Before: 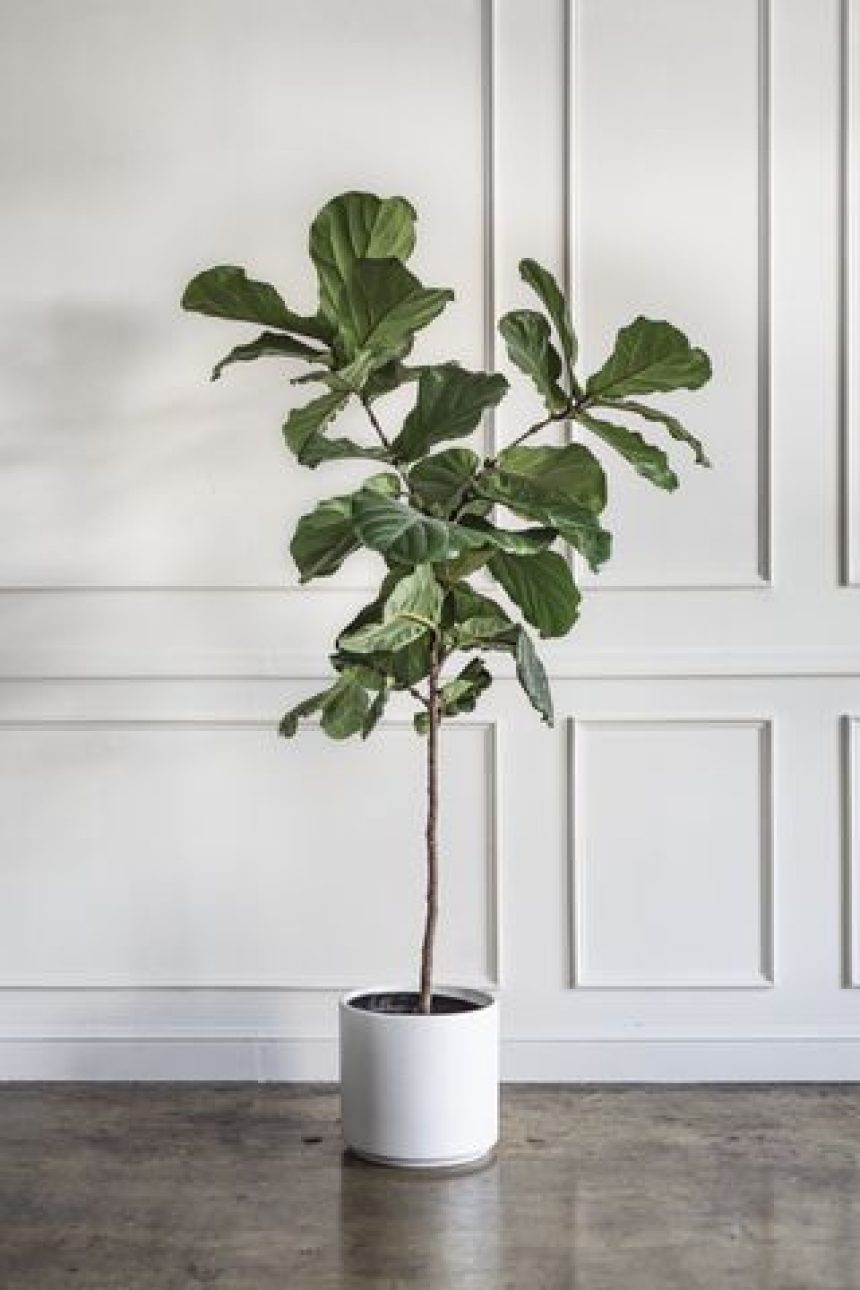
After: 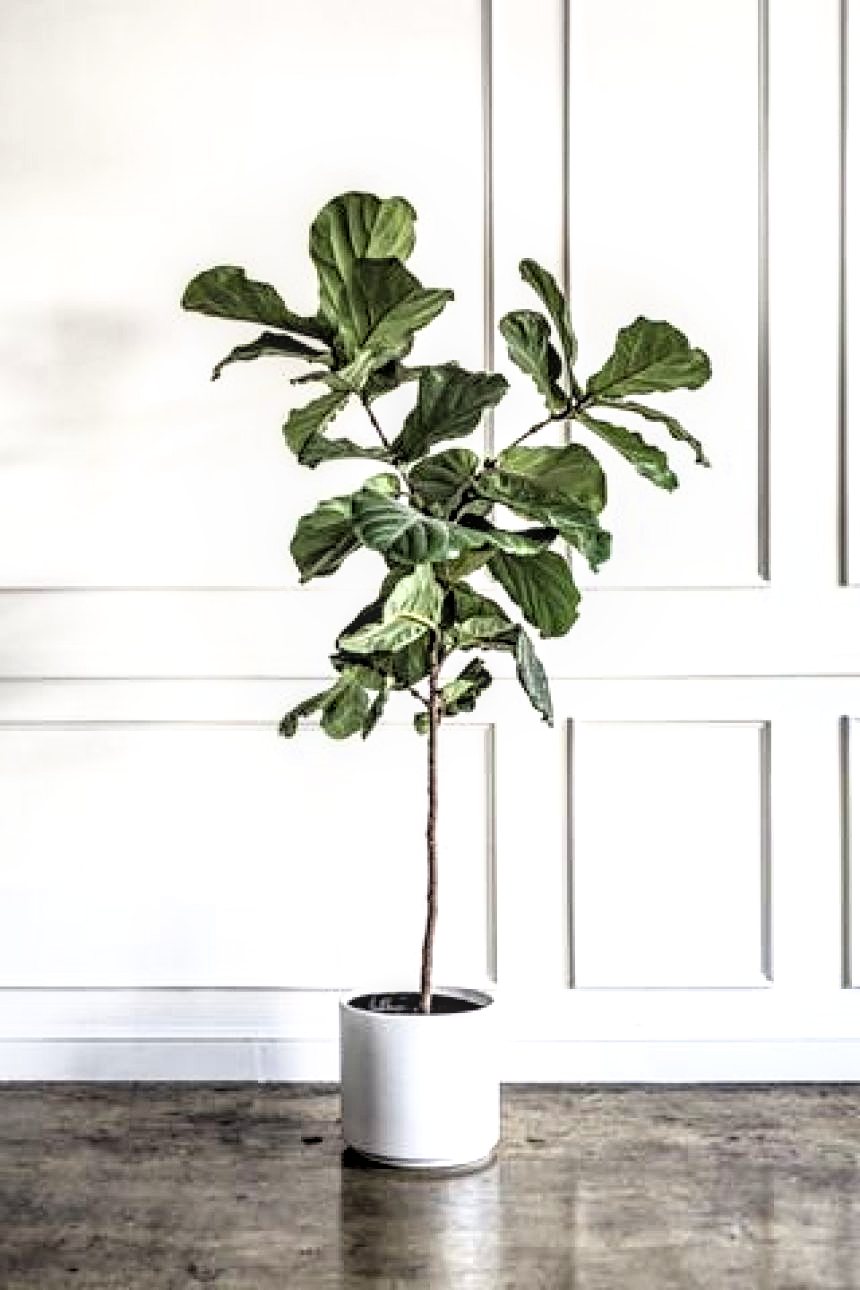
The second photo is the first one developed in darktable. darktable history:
exposure: exposure 0.559 EV, compensate highlight preservation false
filmic rgb: black relative exposure -3.64 EV, white relative exposure 2.44 EV, hardness 3.29
haze removal: compatibility mode true, adaptive false
local contrast: detail 130%
